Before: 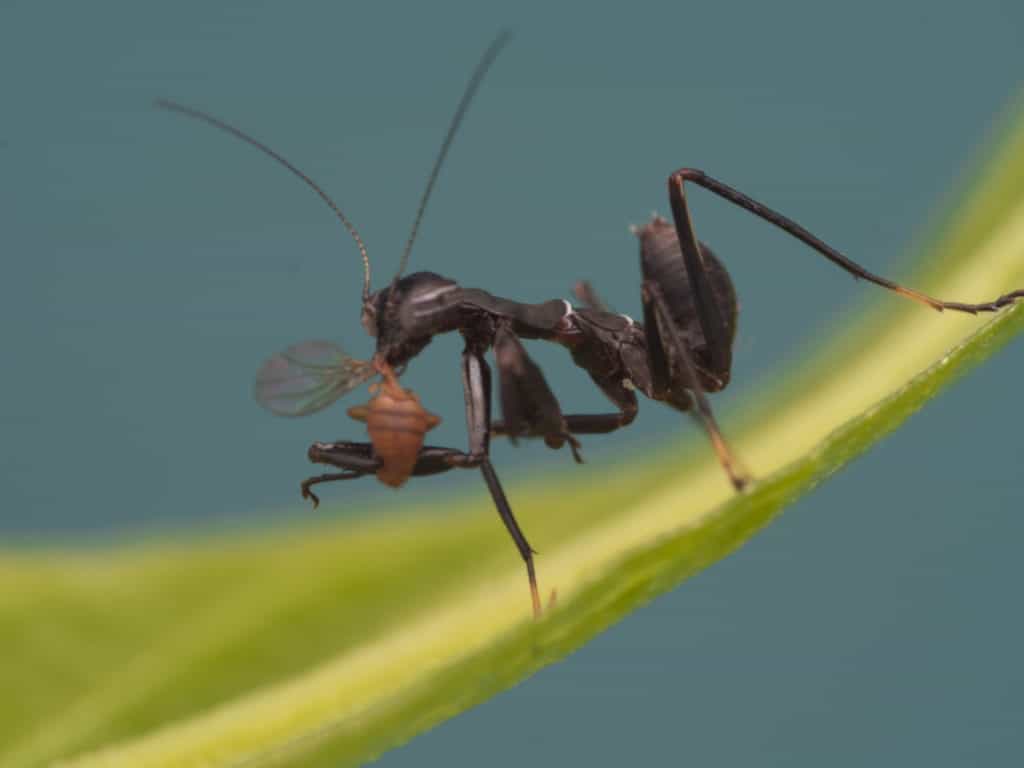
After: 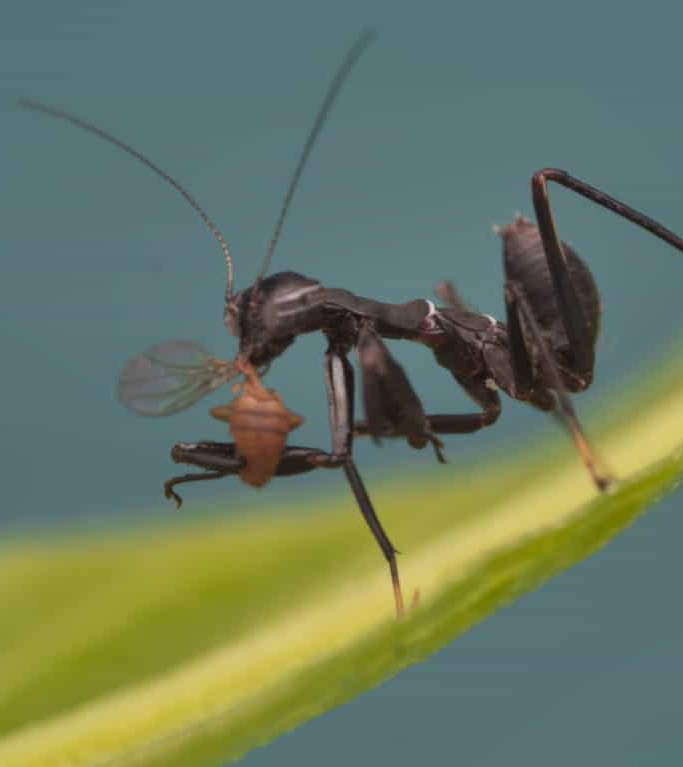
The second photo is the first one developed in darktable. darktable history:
crop and rotate: left 13.402%, right 19.873%
shadows and highlights: shadows 76.76, highlights -23.32, soften with gaussian
